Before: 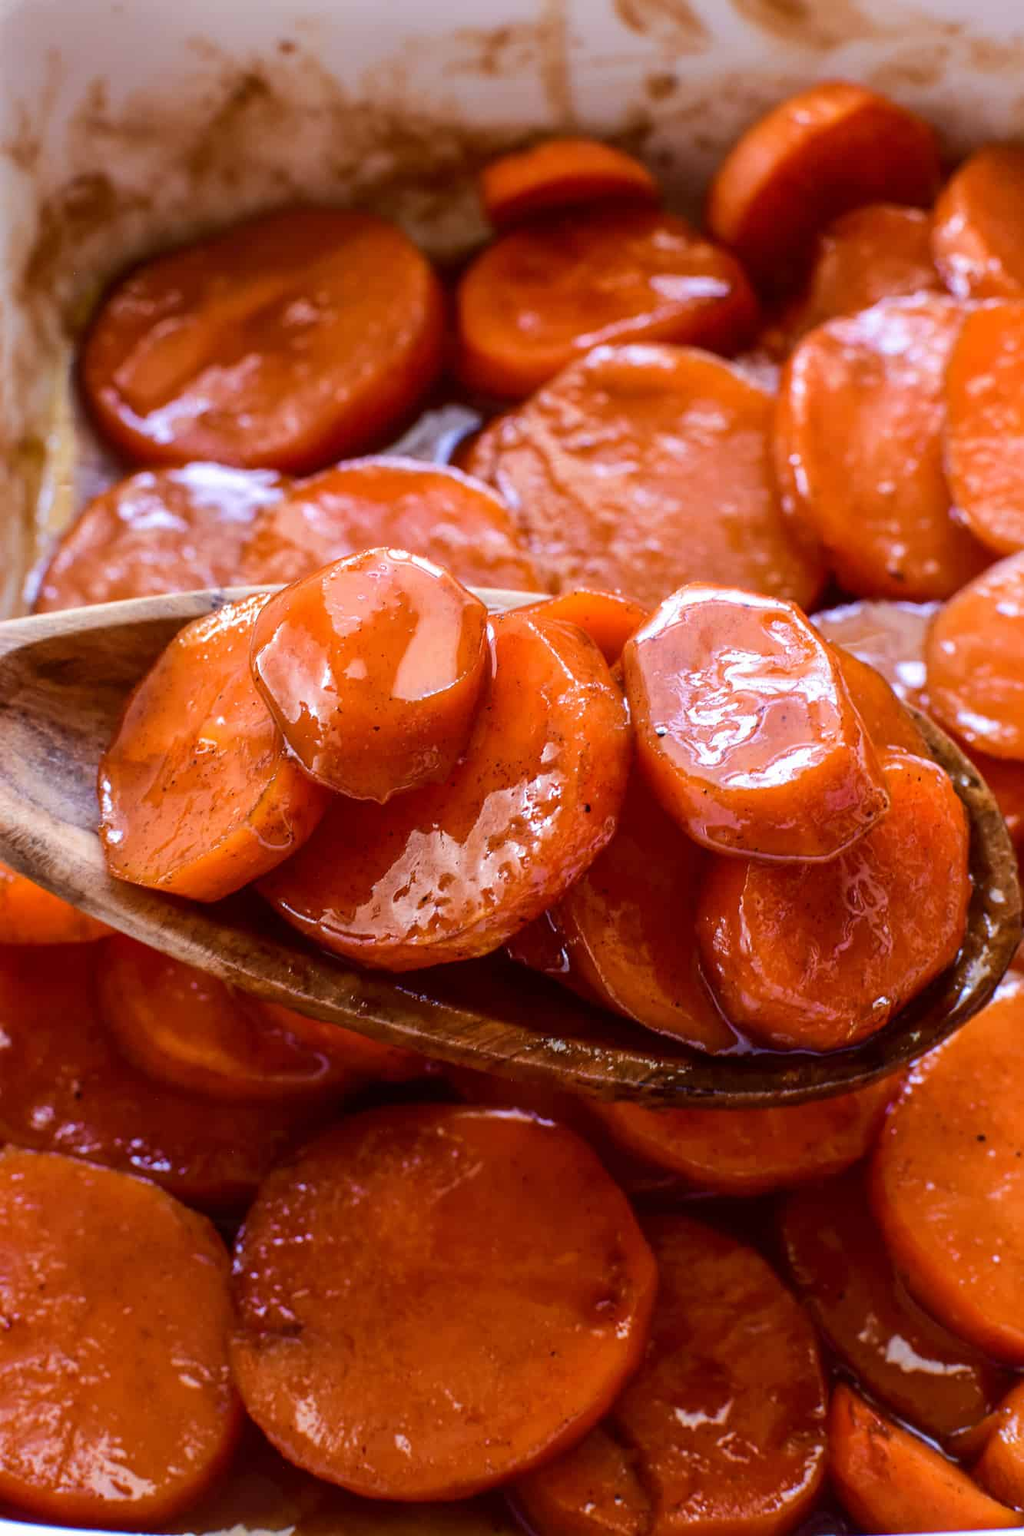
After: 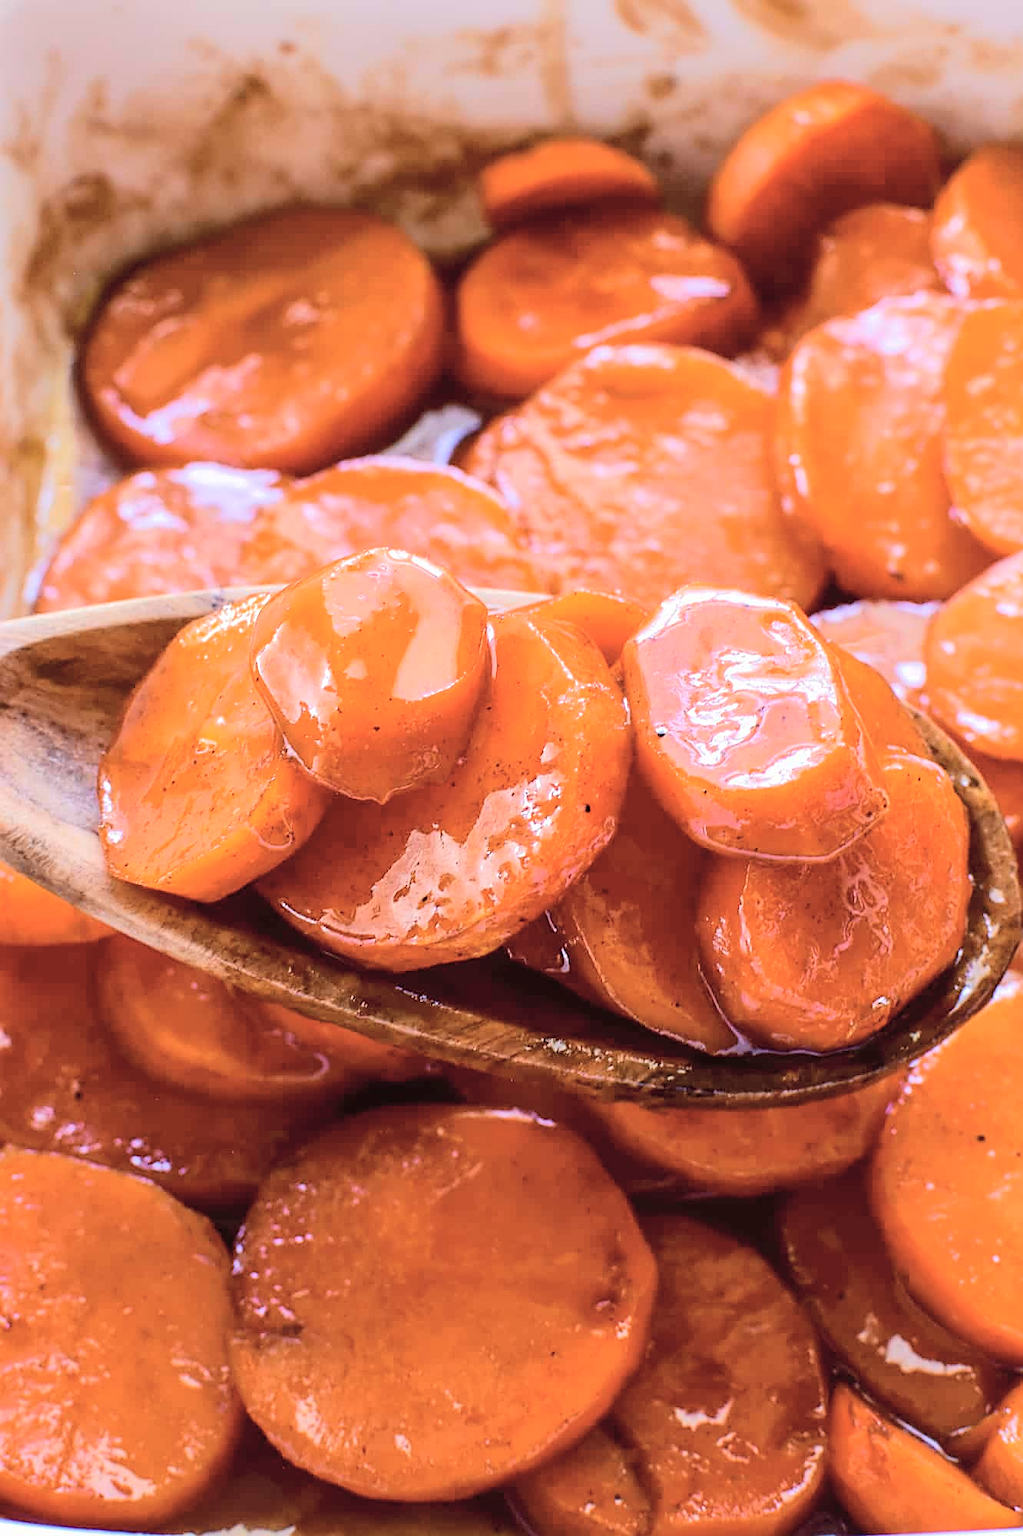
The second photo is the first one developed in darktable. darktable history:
sharpen: on, module defaults
tone curve: curves: ch0 [(0, 0) (0.003, 0.021) (0.011, 0.033) (0.025, 0.059) (0.044, 0.097) (0.069, 0.141) (0.1, 0.186) (0.136, 0.237) (0.177, 0.298) (0.224, 0.378) (0.277, 0.47) (0.335, 0.542) (0.399, 0.605) (0.468, 0.678) (0.543, 0.724) (0.623, 0.787) (0.709, 0.829) (0.801, 0.875) (0.898, 0.912) (1, 1)], color space Lab, independent channels, preserve colors none
